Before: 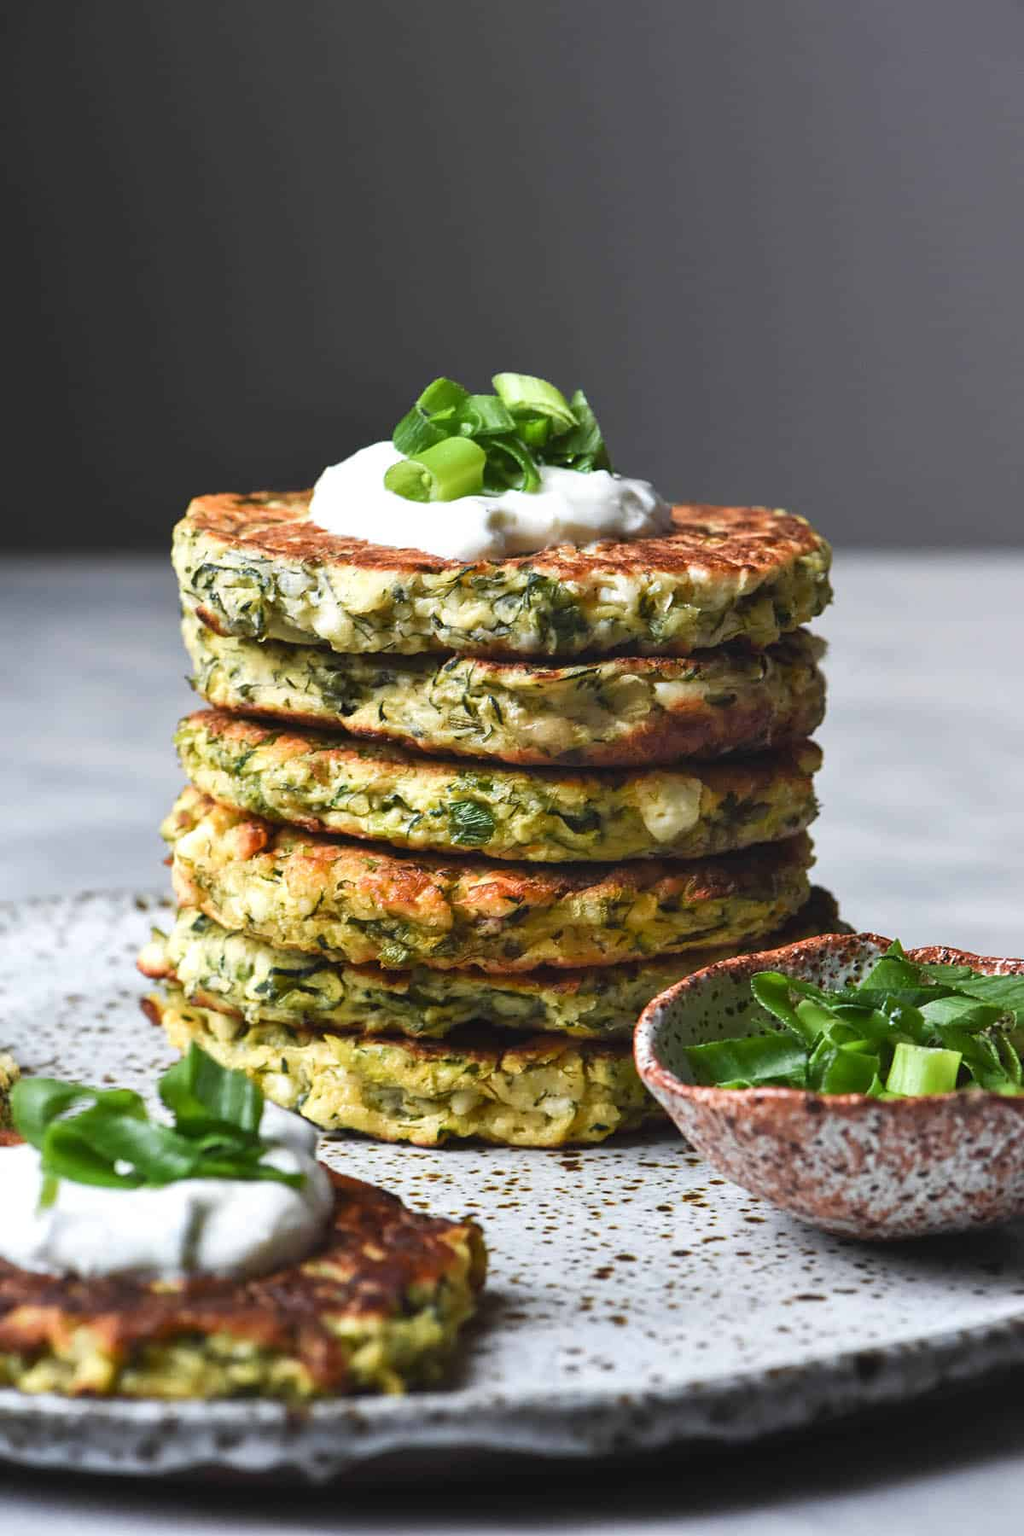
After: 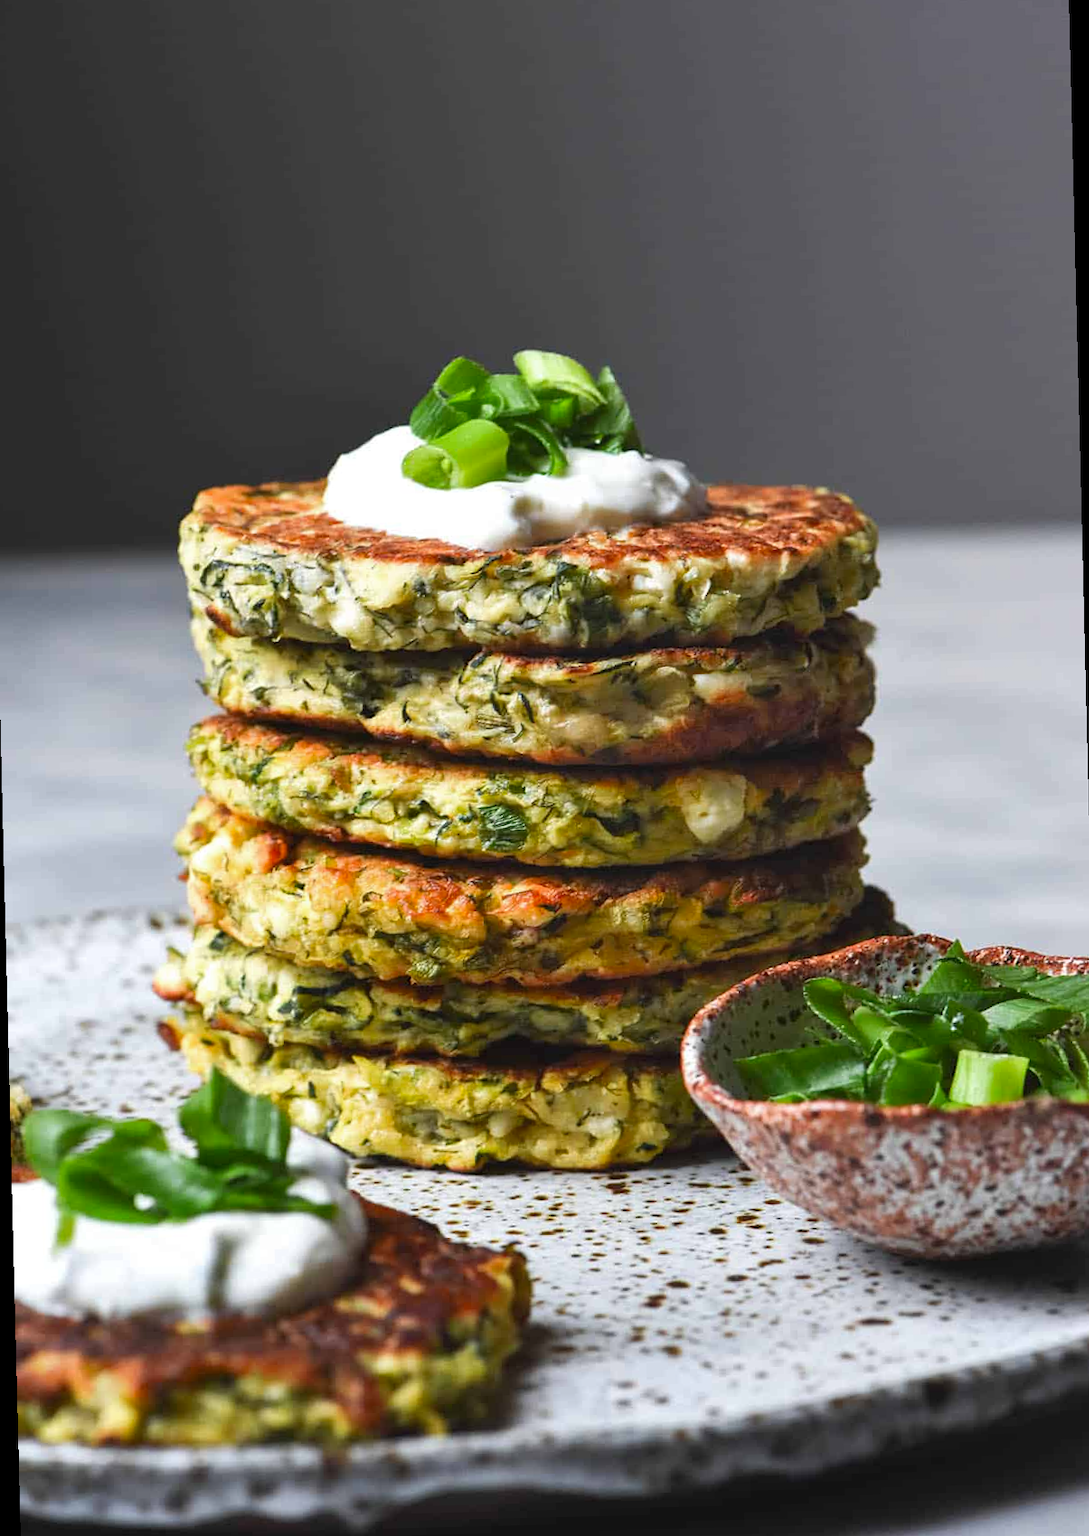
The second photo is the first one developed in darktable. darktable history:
rotate and perspective: rotation -1.42°, crop left 0.016, crop right 0.984, crop top 0.035, crop bottom 0.965
vibrance: vibrance 67%
